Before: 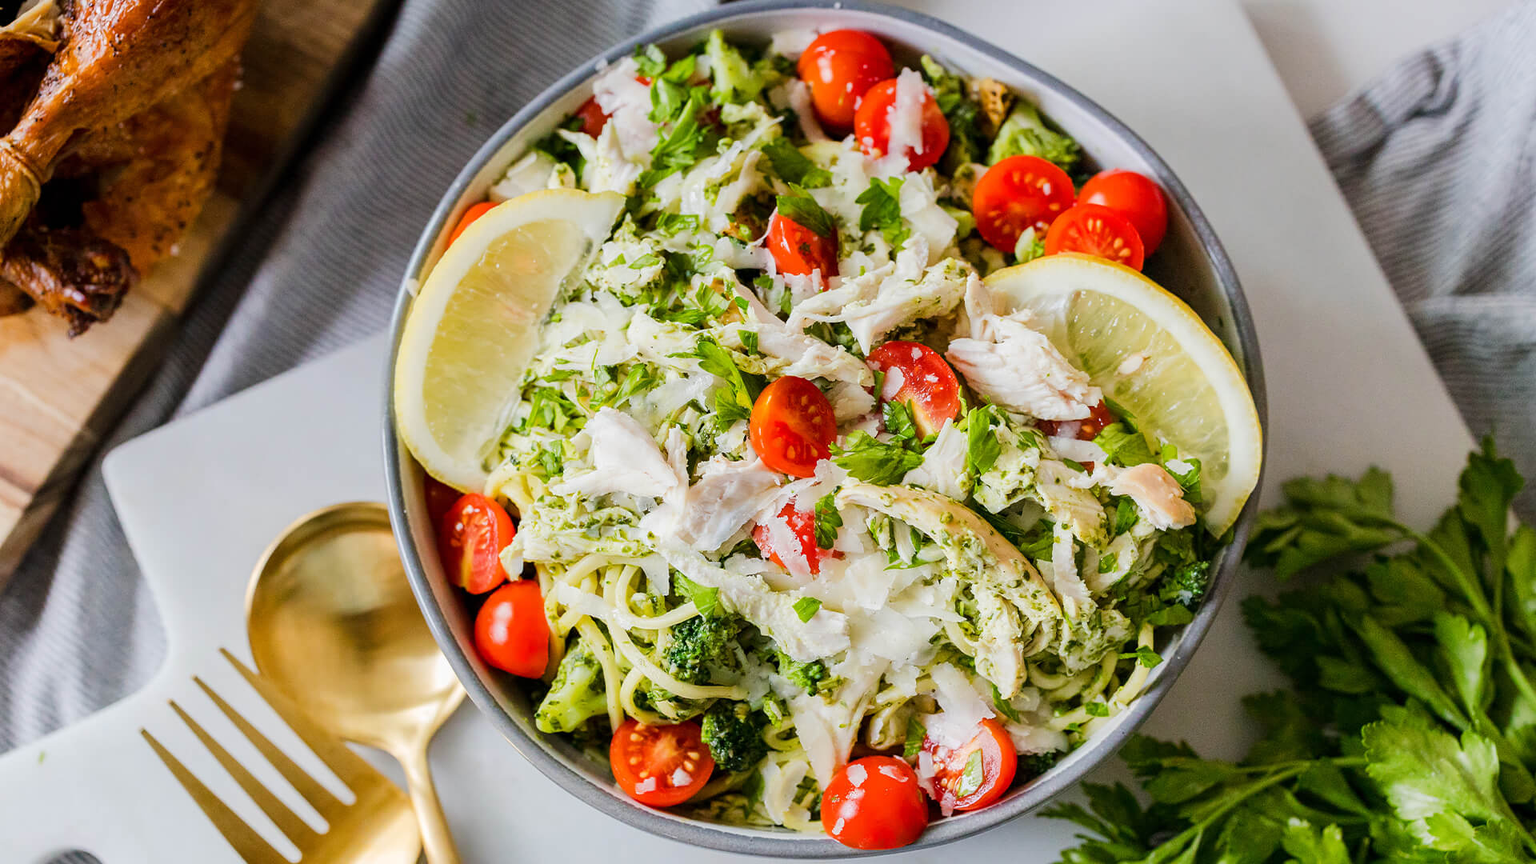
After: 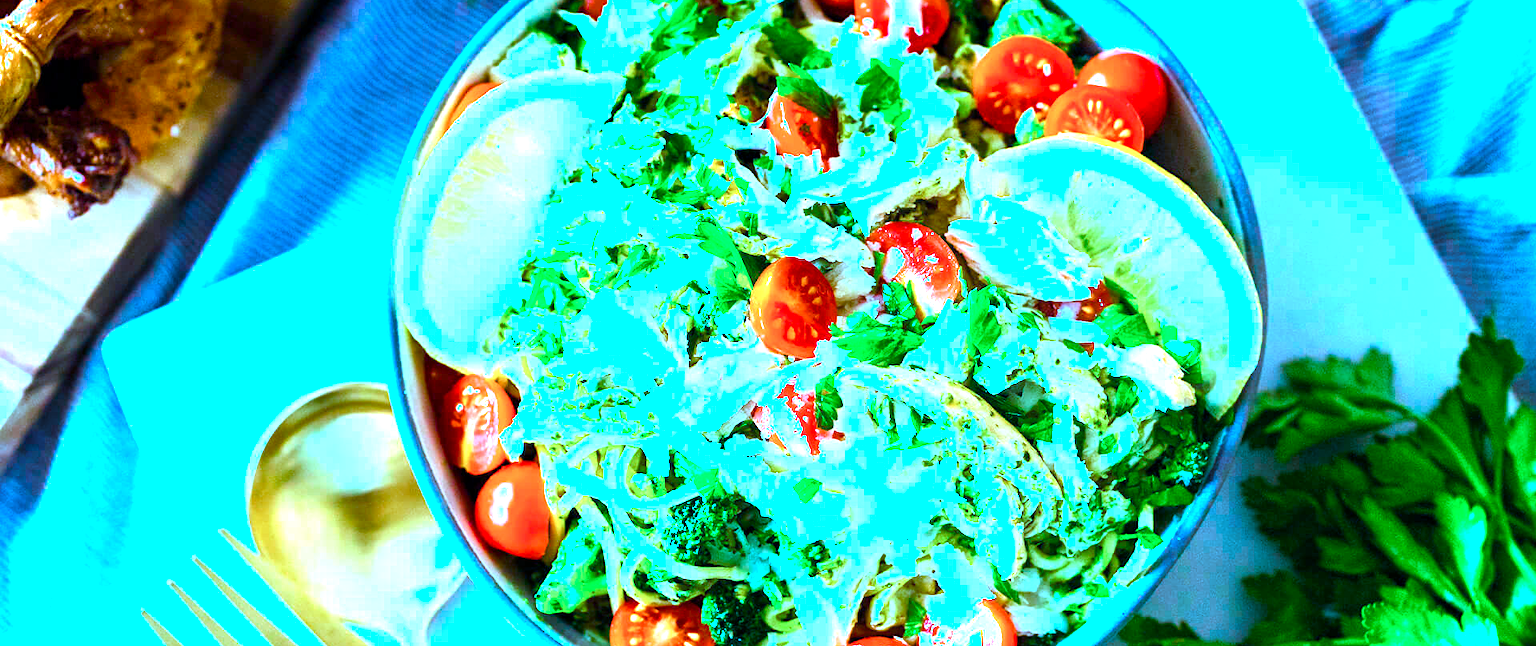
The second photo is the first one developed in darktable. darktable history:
crop: top 13.883%, bottom 11.223%
color balance rgb: power › luminance -9.188%, highlights gain › chroma 4.011%, highlights gain › hue 202.08°, linear chroma grading › global chroma 25.648%, perceptual saturation grading › global saturation 23.92%, perceptual saturation grading › highlights -24.365%, perceptual saturation grading › mid-tones 24.14%, perceptual saturation grading › shadows 41.055%, perceptual brilliance grading › highlights 11.573%
color calibration: illuminant as shot in camera, x 0.441, y 0.414, temperature 2941.21 K
exposure: exposure 1.233 EV, compensate highlight preservation false
